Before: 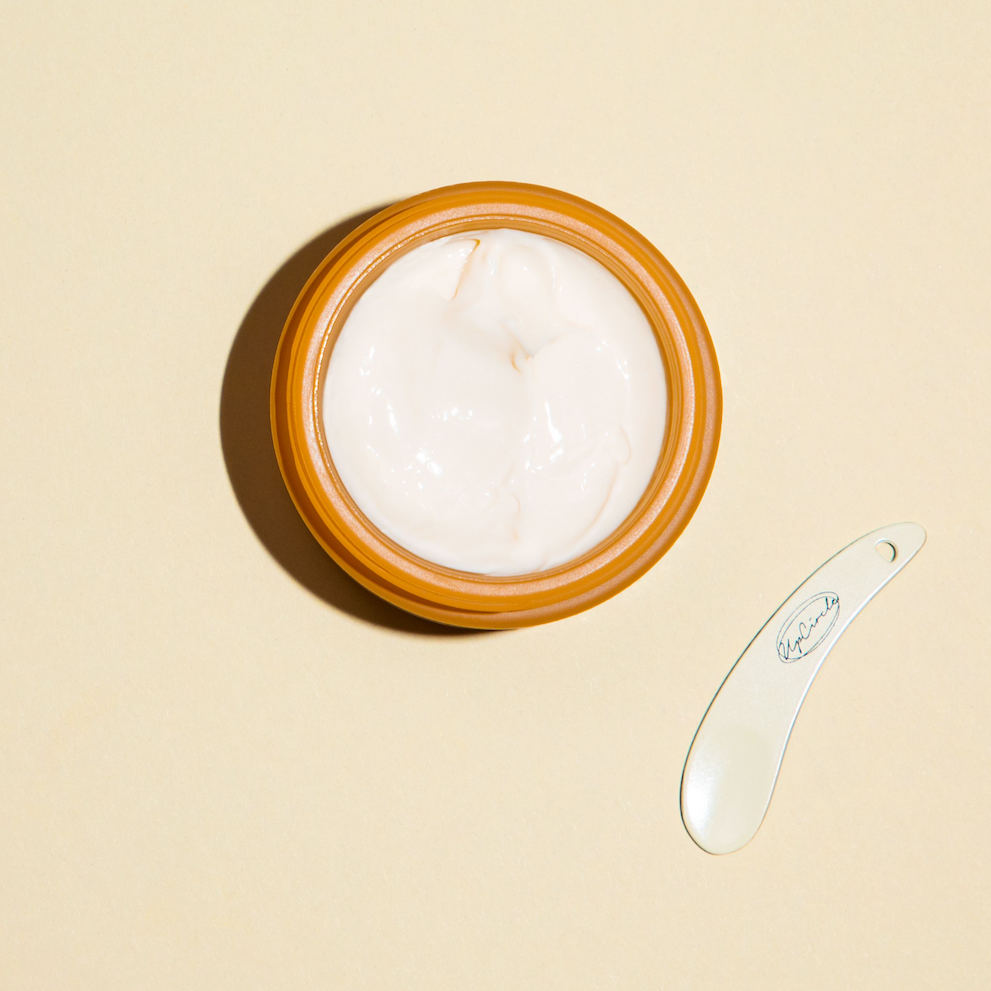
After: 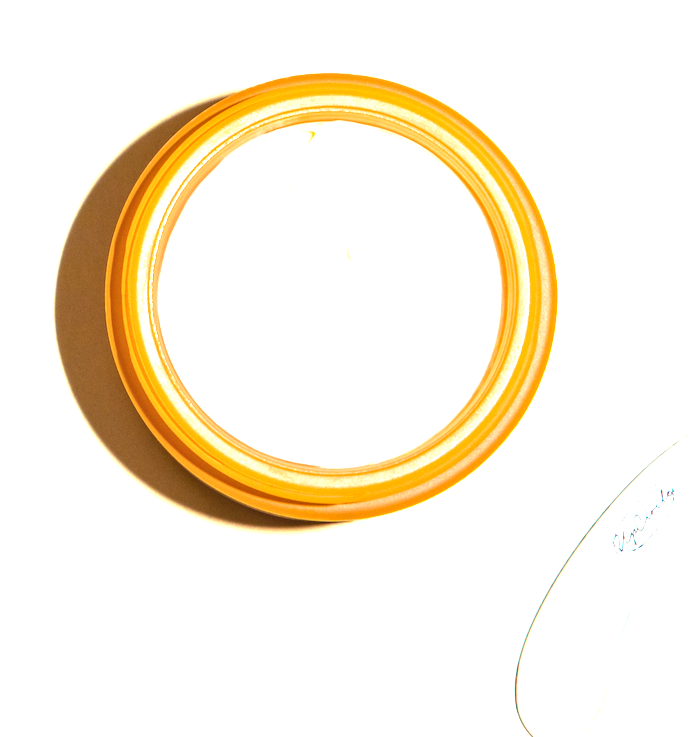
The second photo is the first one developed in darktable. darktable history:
exposure: black level correction 0, exposure 1.1 EV, compensate exposure bias true, compensate highlight preservation false
crop and rotate: left 16.832%, top 10.934%, right 12.84%, bottom 14.601%
local contrast: on, module defaults
